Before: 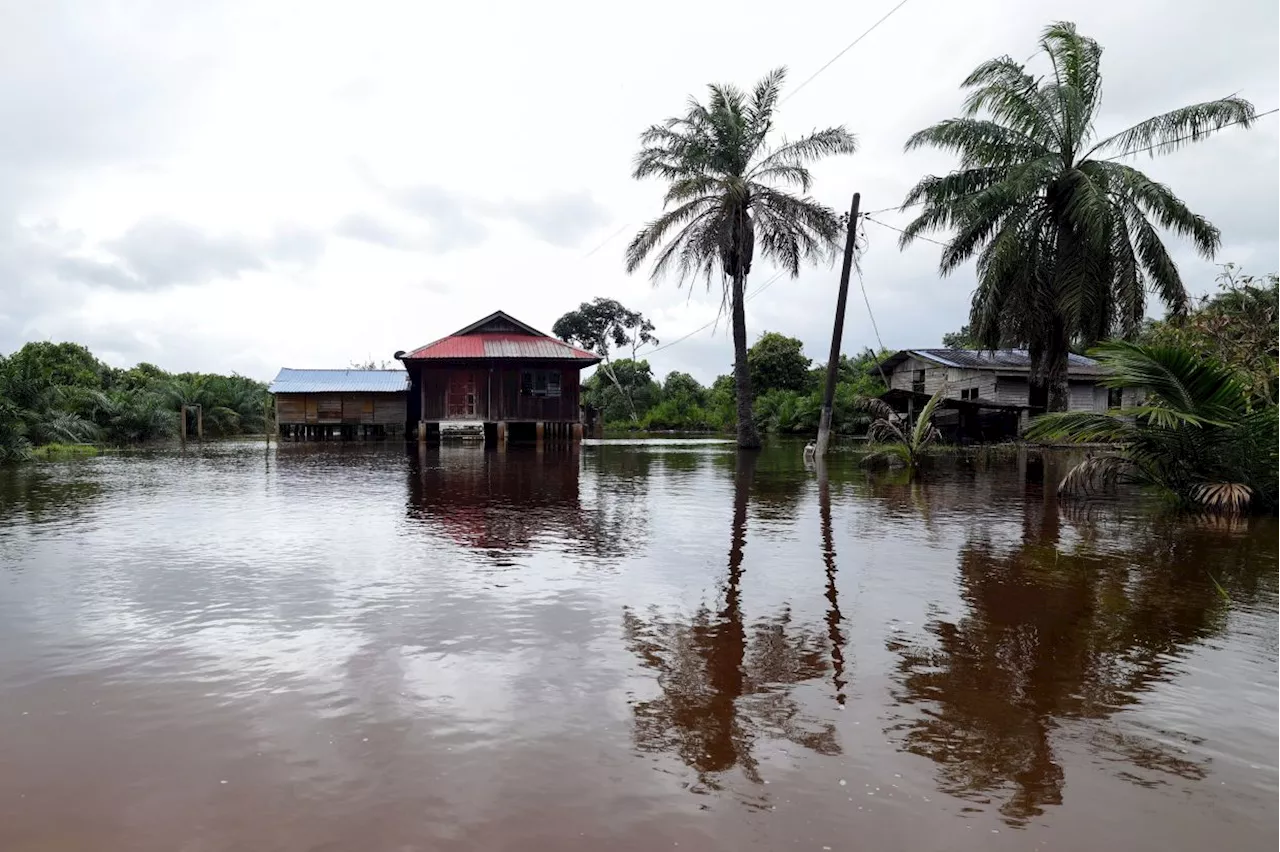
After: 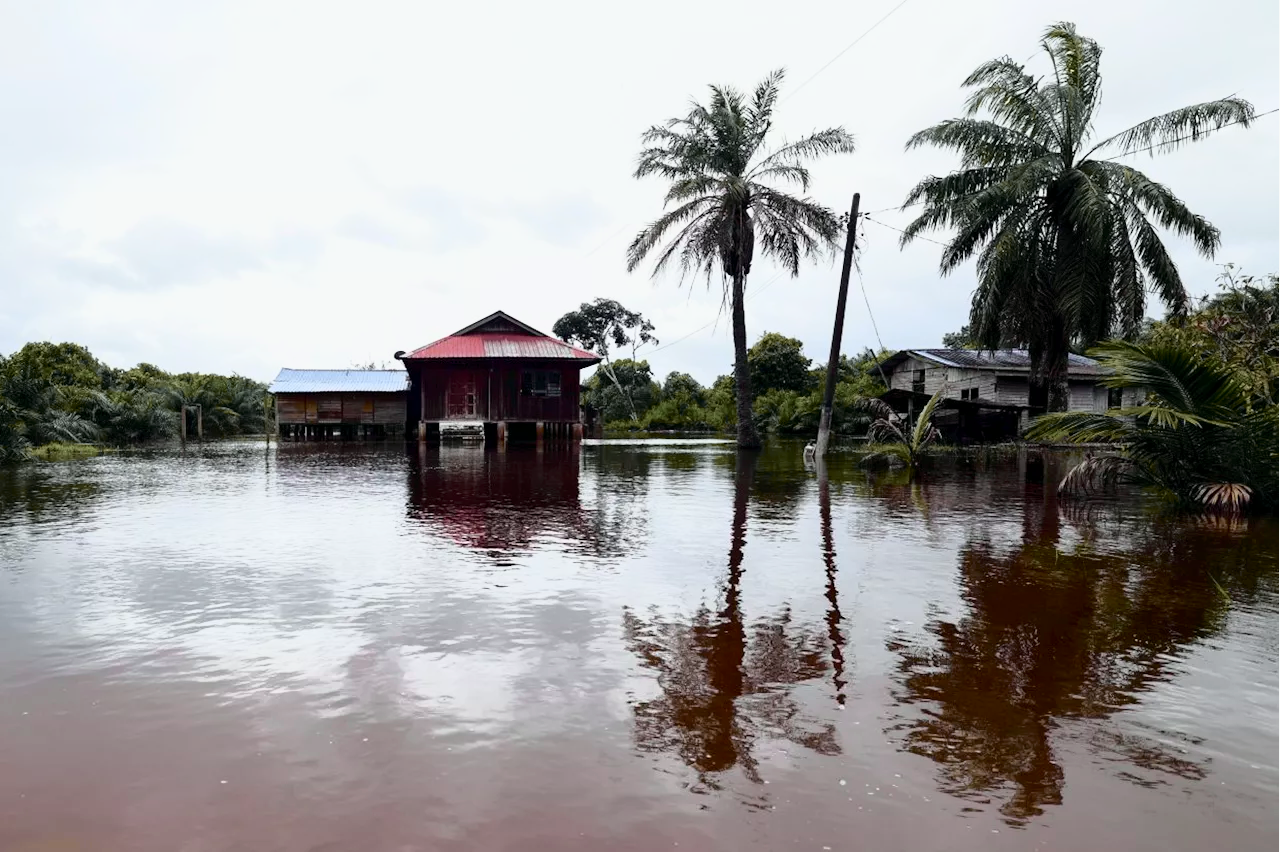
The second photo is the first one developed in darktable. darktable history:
tone curve: curves: ch0 [(0, 0) (0.105, 0.068) (0.195, 0.162) (0.283, 0.283) (0.384, 0.404) (0.485, 0.531) (0.638, 0.681) (0.795, 0.879) (1, 0.977)]; ch1 [(0, 0) (0.161, 0.092) (0.35, 0.33) (0.379, 0.401) (0.456, 0.469) (0.504, 0.5) (0.512, 0.514) (0.58, 0.597) (0.635, 0.646) (1, 1)]; ch2 [(0, 0) (0.371, 0.362) (0.437, 0.437) (0.5, 0.5) (0.53, 0.523) (0.56, 0.58) (0.622, 0.606) (1, 1)], color space Lab, independent channels, preserve colors none
